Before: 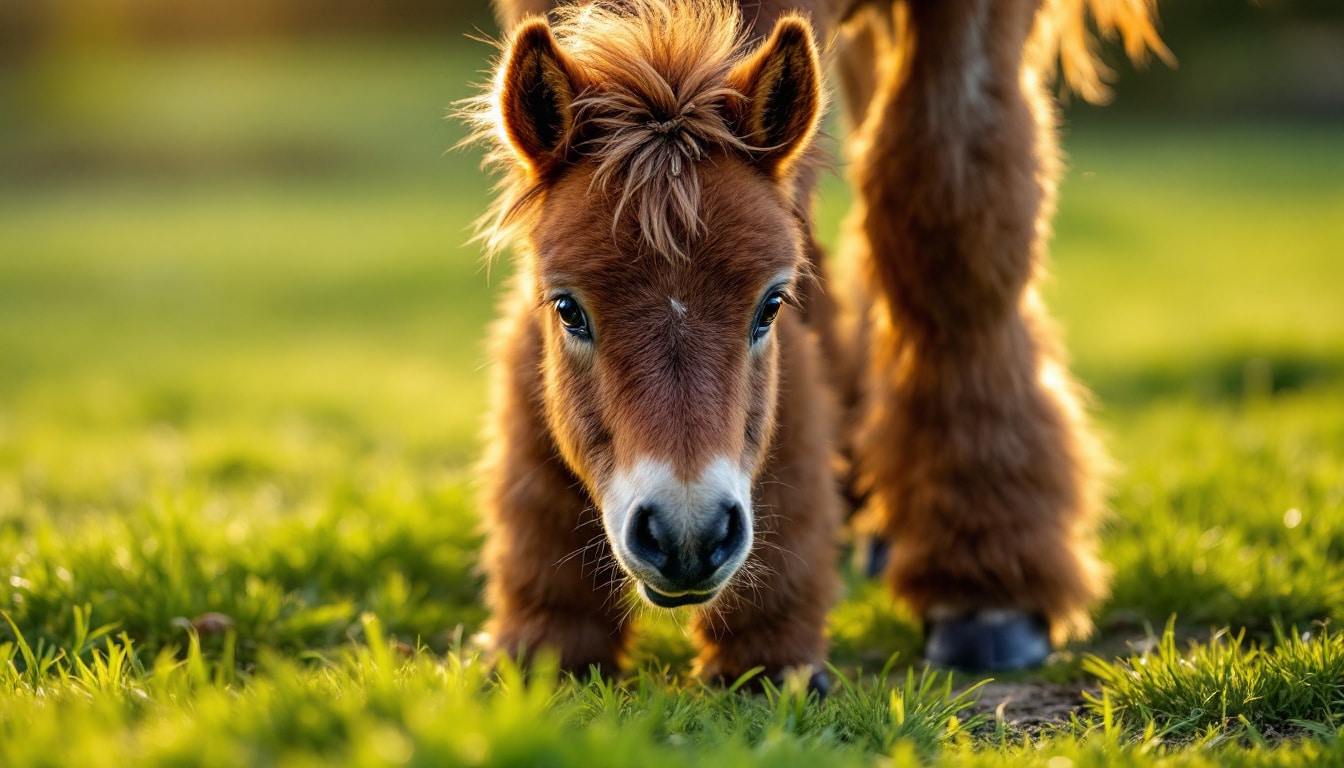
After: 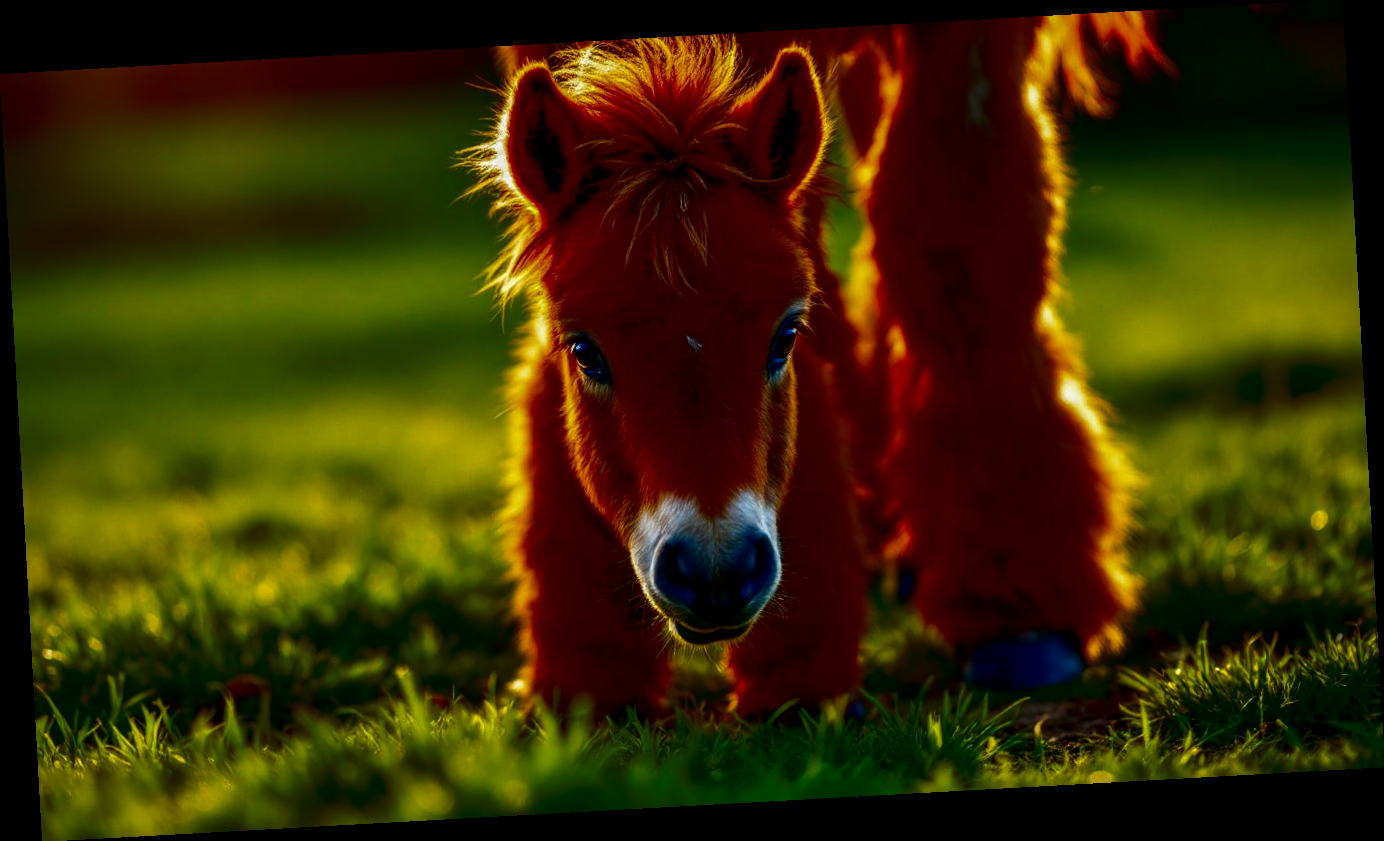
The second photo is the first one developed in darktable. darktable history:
rotate and perspective: rotation -3.18°, automatic cropping off
local contrast: on, module defaults
contrast brightness saturation: brightness -1, saturation 1
